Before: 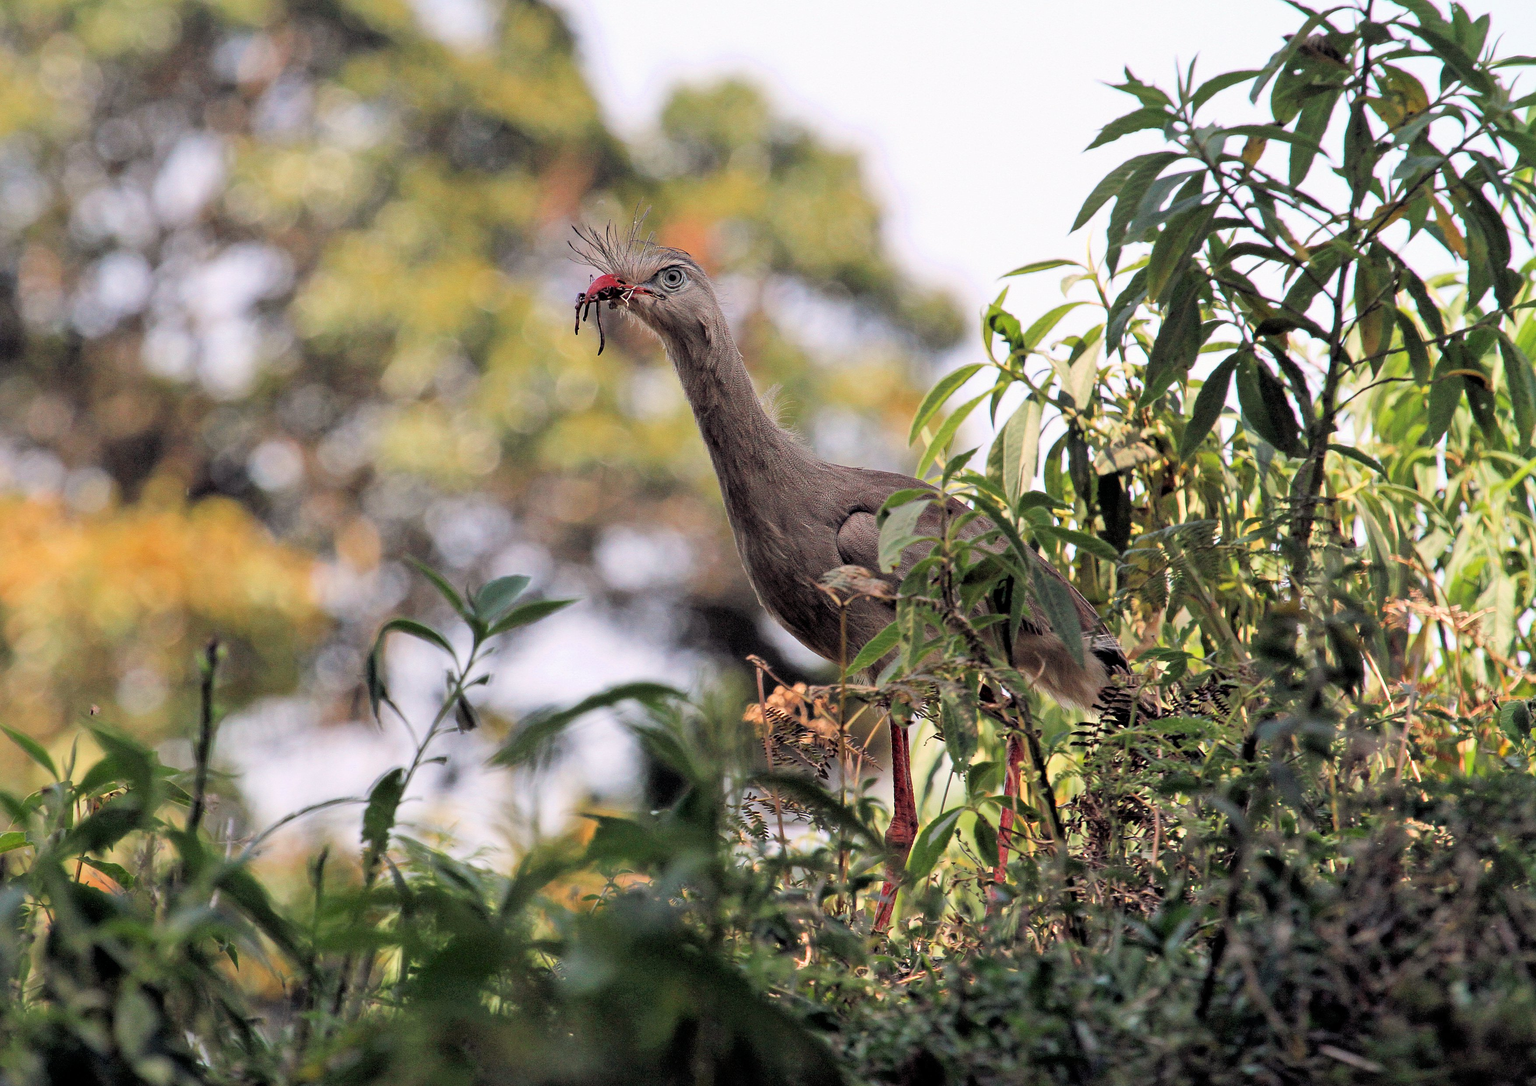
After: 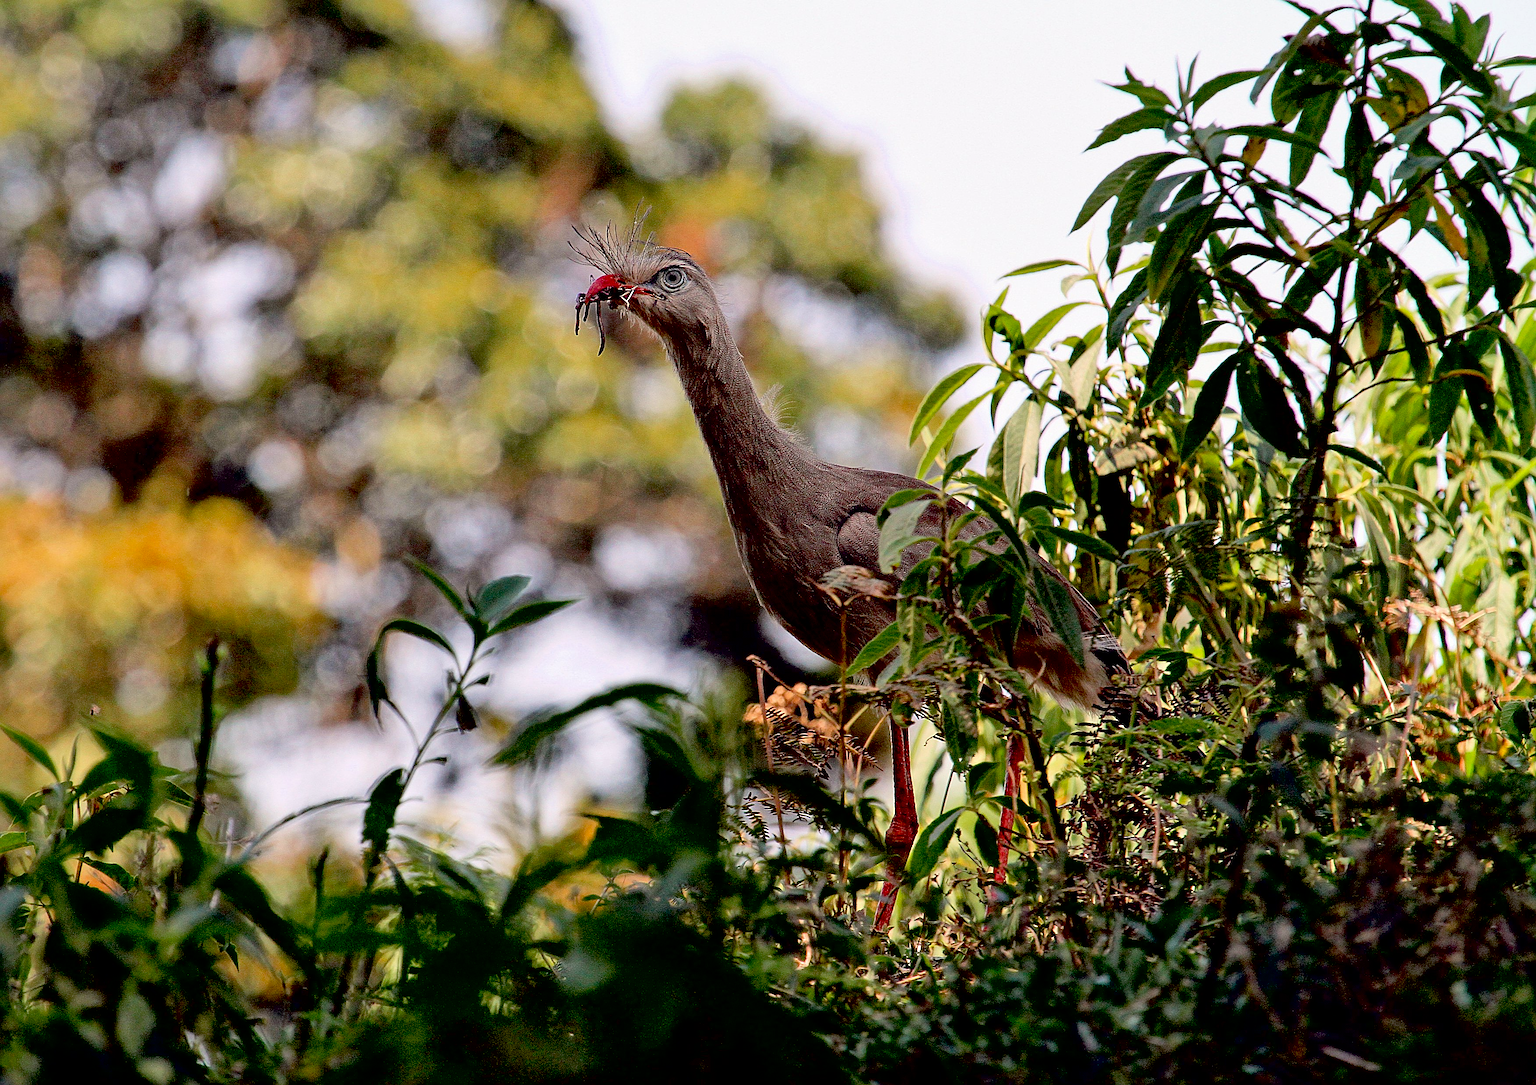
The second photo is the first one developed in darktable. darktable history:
exposure: black level correction 0.056, exposure -0.039 EV, compensate highlight preservation false
sharpen: on, module defaults
local contrast: mode bilateral grid, contrast 20, coarseness 50, detail 120%, midtone range 0.2
